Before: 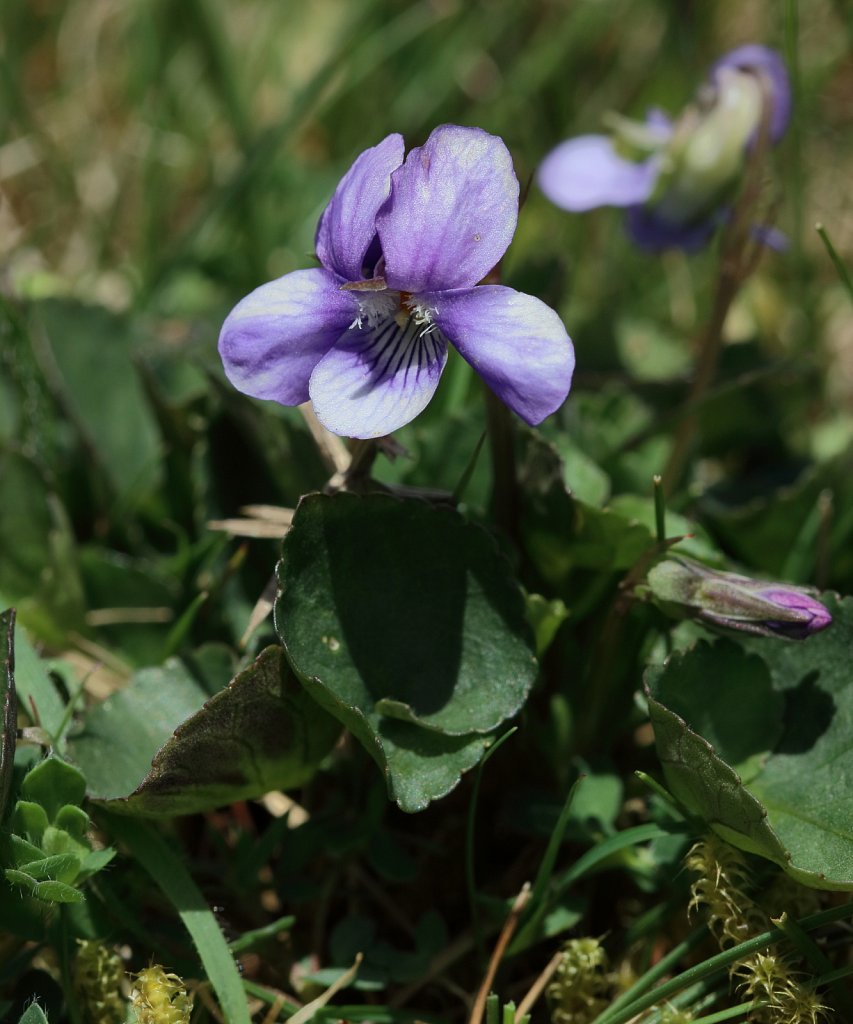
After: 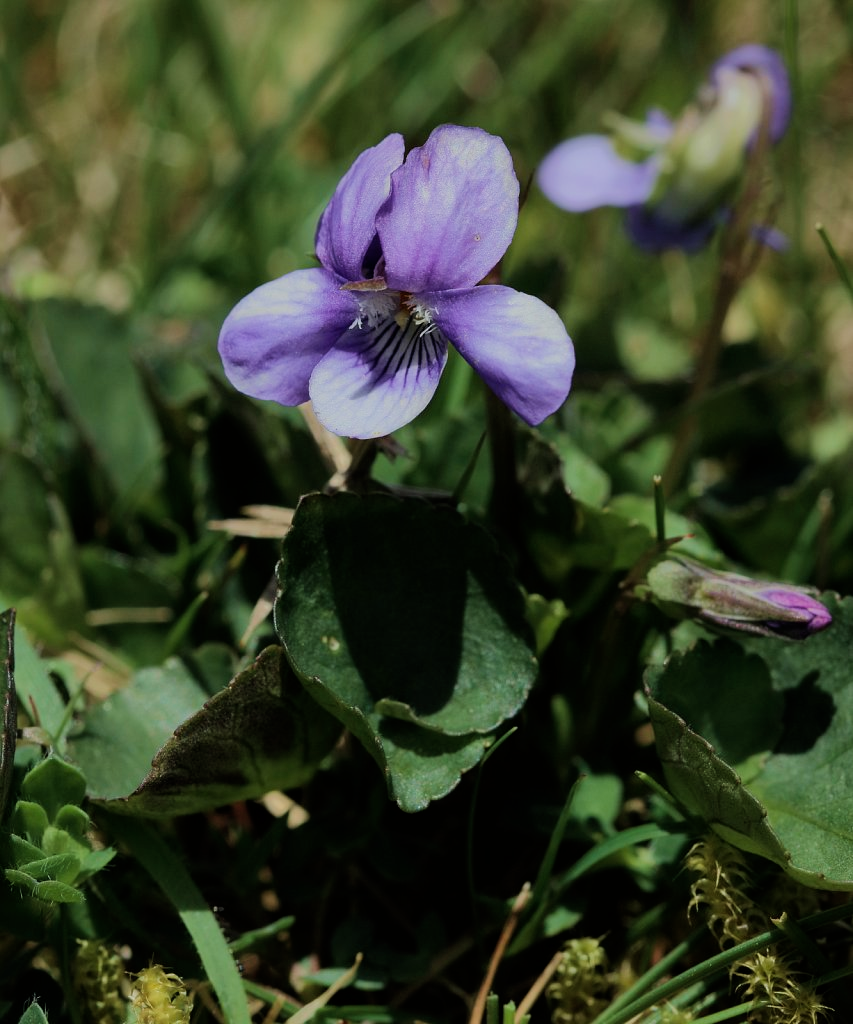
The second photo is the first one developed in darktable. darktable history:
filmic rgb: black relative exposure -7.65 EV, white relative exposure 4.56 EV, hardness 3.61
velvia: on, module defaults
exposure: compensate highlight preservation false
